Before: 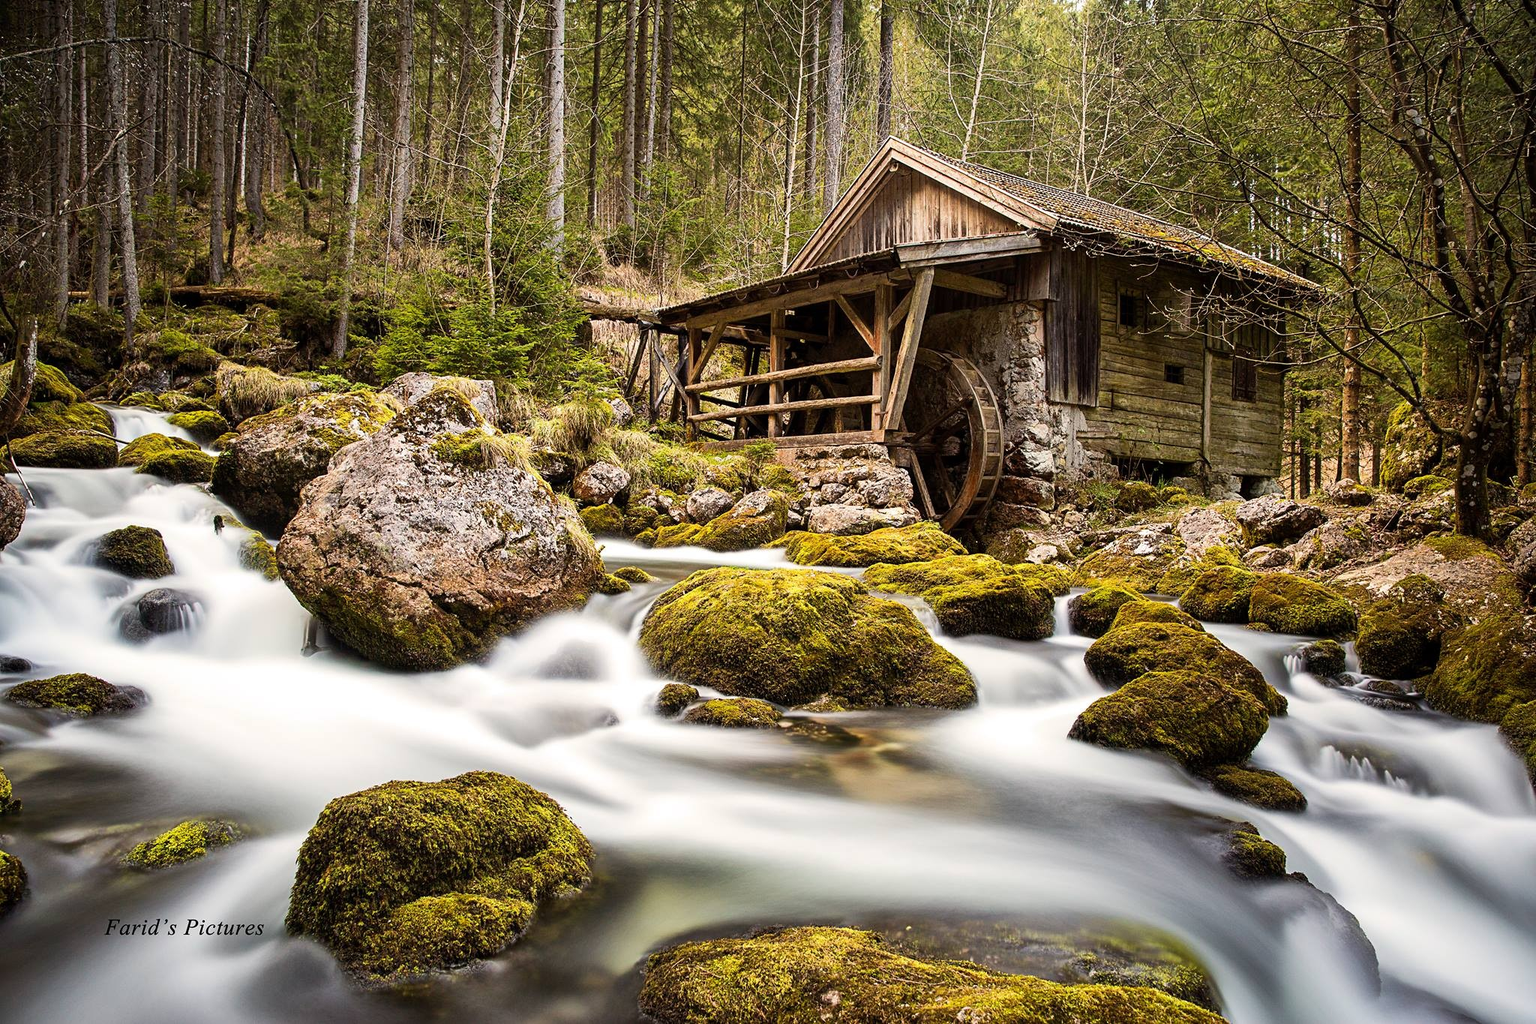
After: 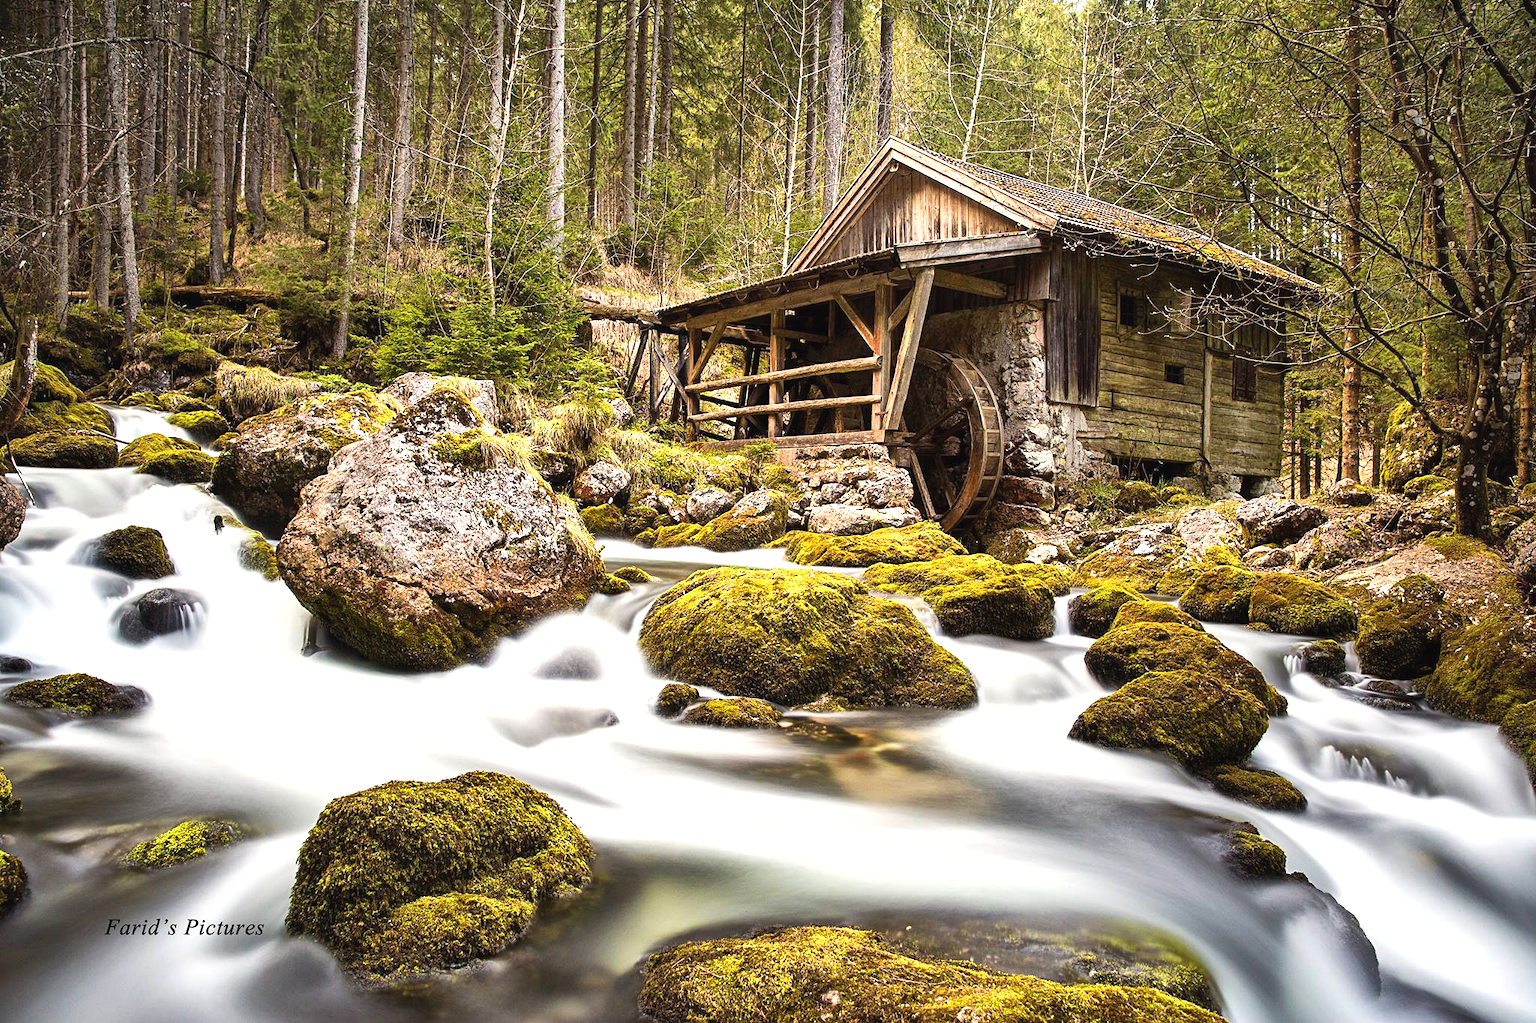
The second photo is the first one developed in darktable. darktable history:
shadows and highlights: low approximation 0.01, soften with gaussian
exposure: black level correction -0.002, exposure 0.536 EV, compensate highlight preservation false
